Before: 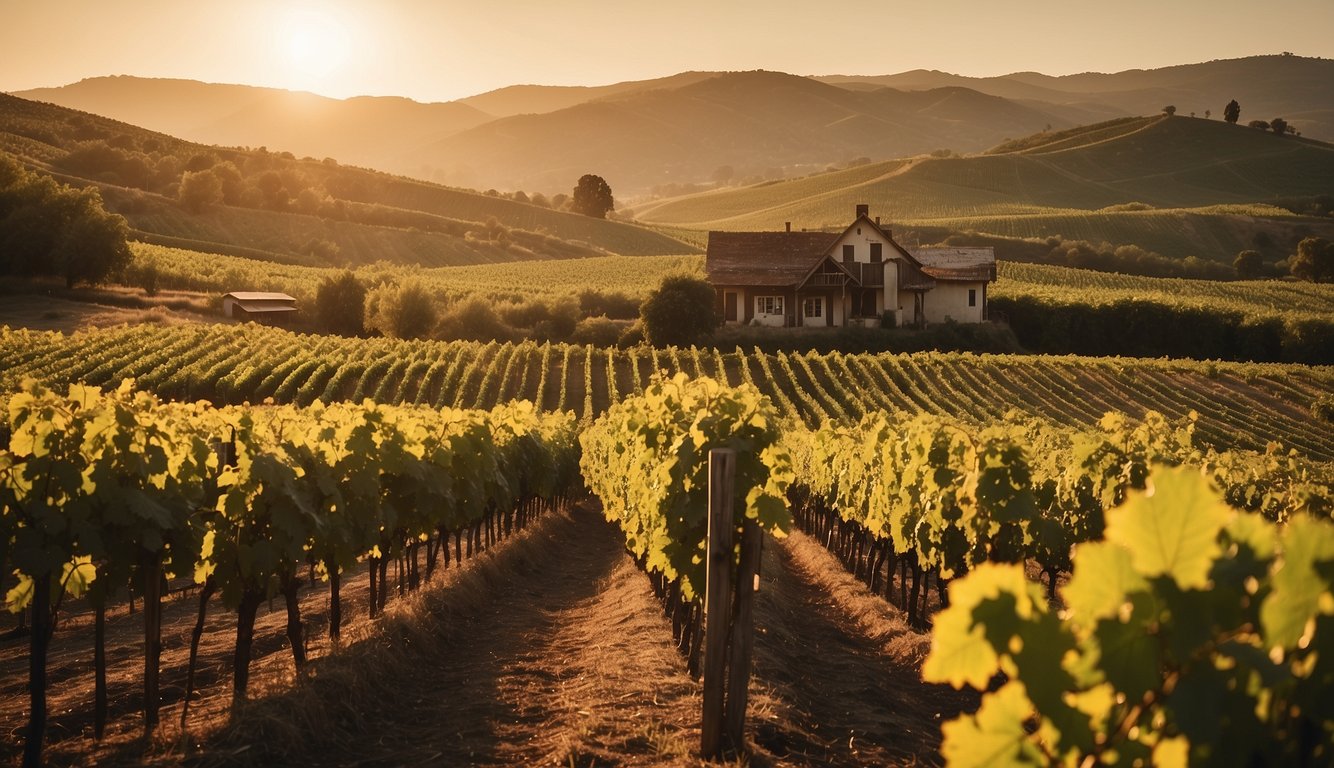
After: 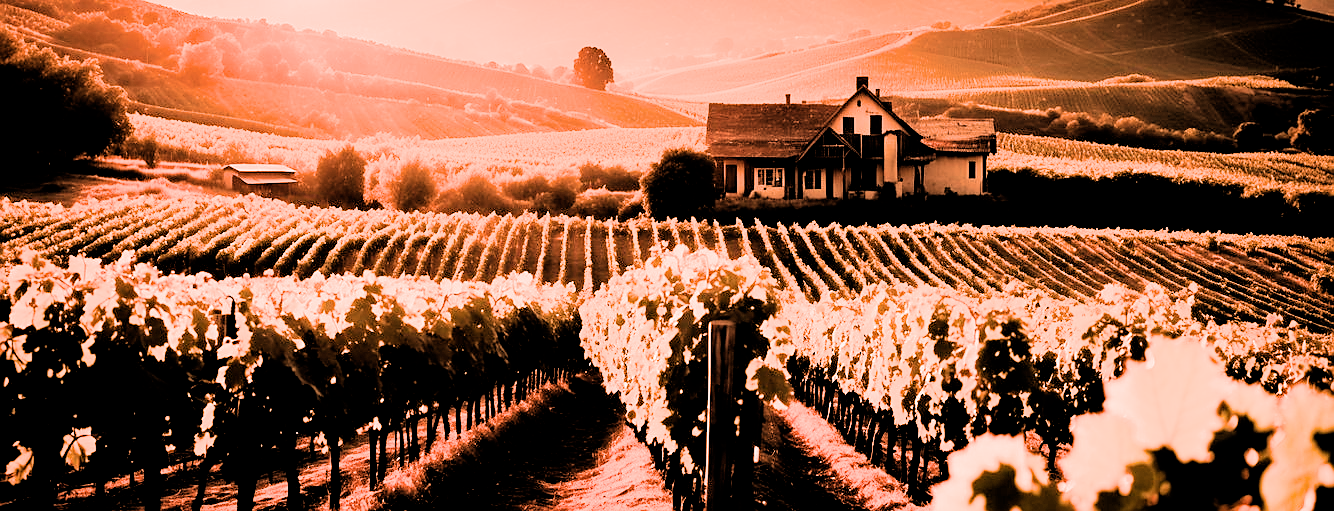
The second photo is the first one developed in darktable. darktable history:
crop: top 16.727%, bottom 16.727%
tone equalizer: -8 EV -0.75 EV, -7 EV -0.7 EV, -6 EV -0.6 EV, -5 EV -0.4 EV, -3 EV 0.4 EV, -2 EV 0.6 EV, -1 EV 0.7 EV, +0 EV 0.75 EV, edges refinement/feathering 500, mask exposure compensation -1.57 EV, preserve details no
rgb levels: levels [[0.029, 0.461, 0.922], [0, 0.5, 1], [0, 0.5, 1]]
white balance: red 1.467, blue 0.684
exposure: exposure 0.375 EV, compensate highlight preservation false
filmic rgb: black relative exposure -5 EV, hardness 2.88, contrast 1.5
sharpen: radius 1.864, amount 0.398, threshold 1.271
